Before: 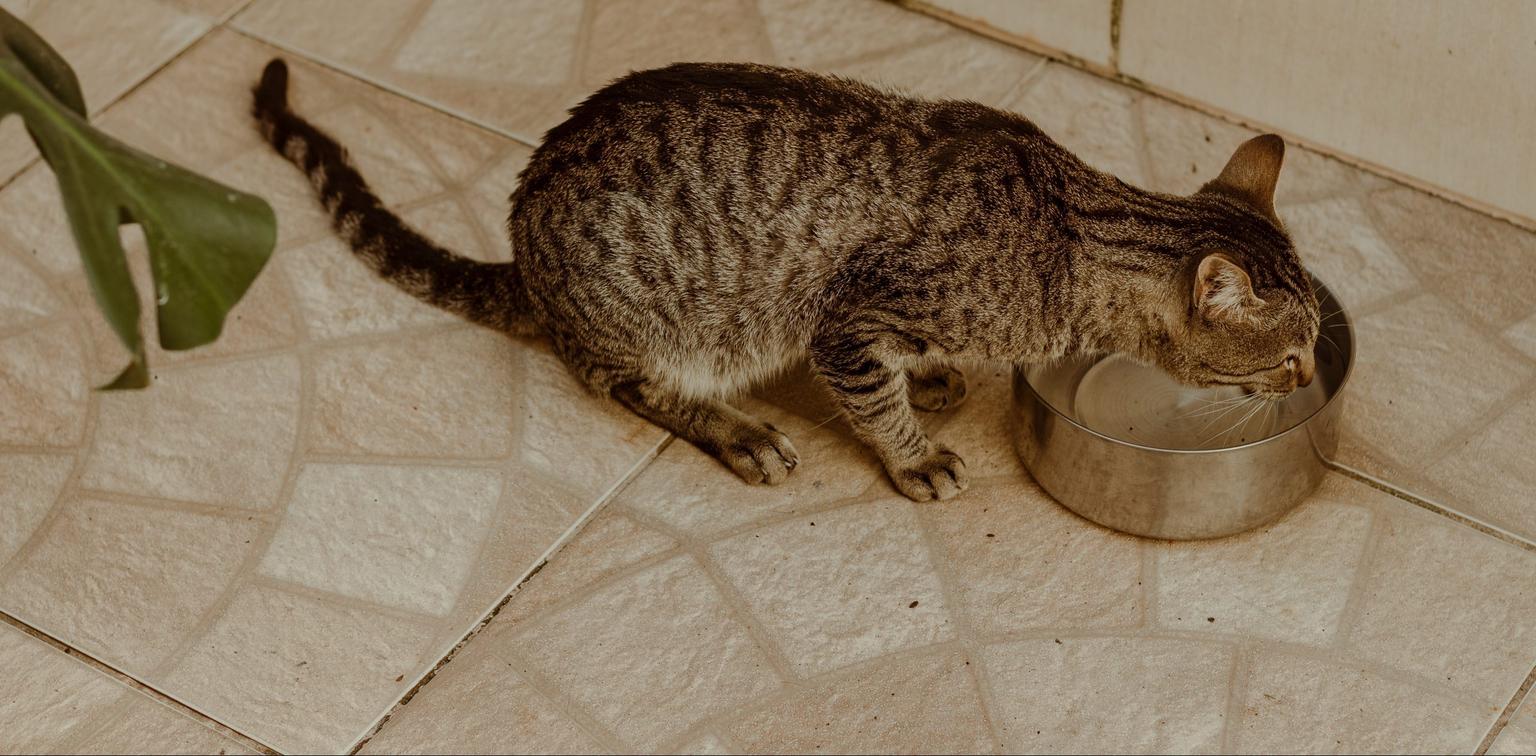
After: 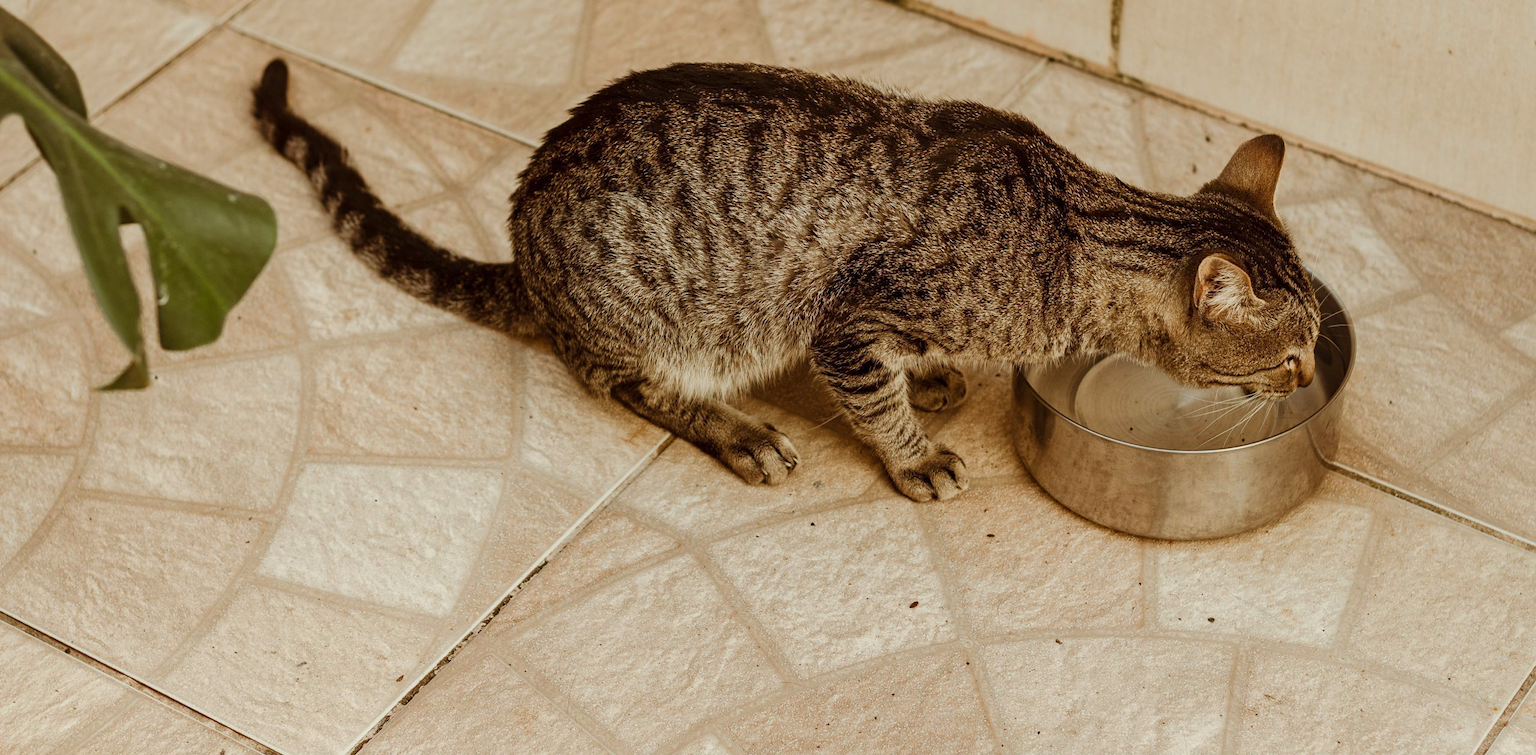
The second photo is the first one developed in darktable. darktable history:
crop: bottom 0.071%
base curve: curves: ch0 [(0, 0) (0.579, 0.807) (1, 1)], preserve colors none
